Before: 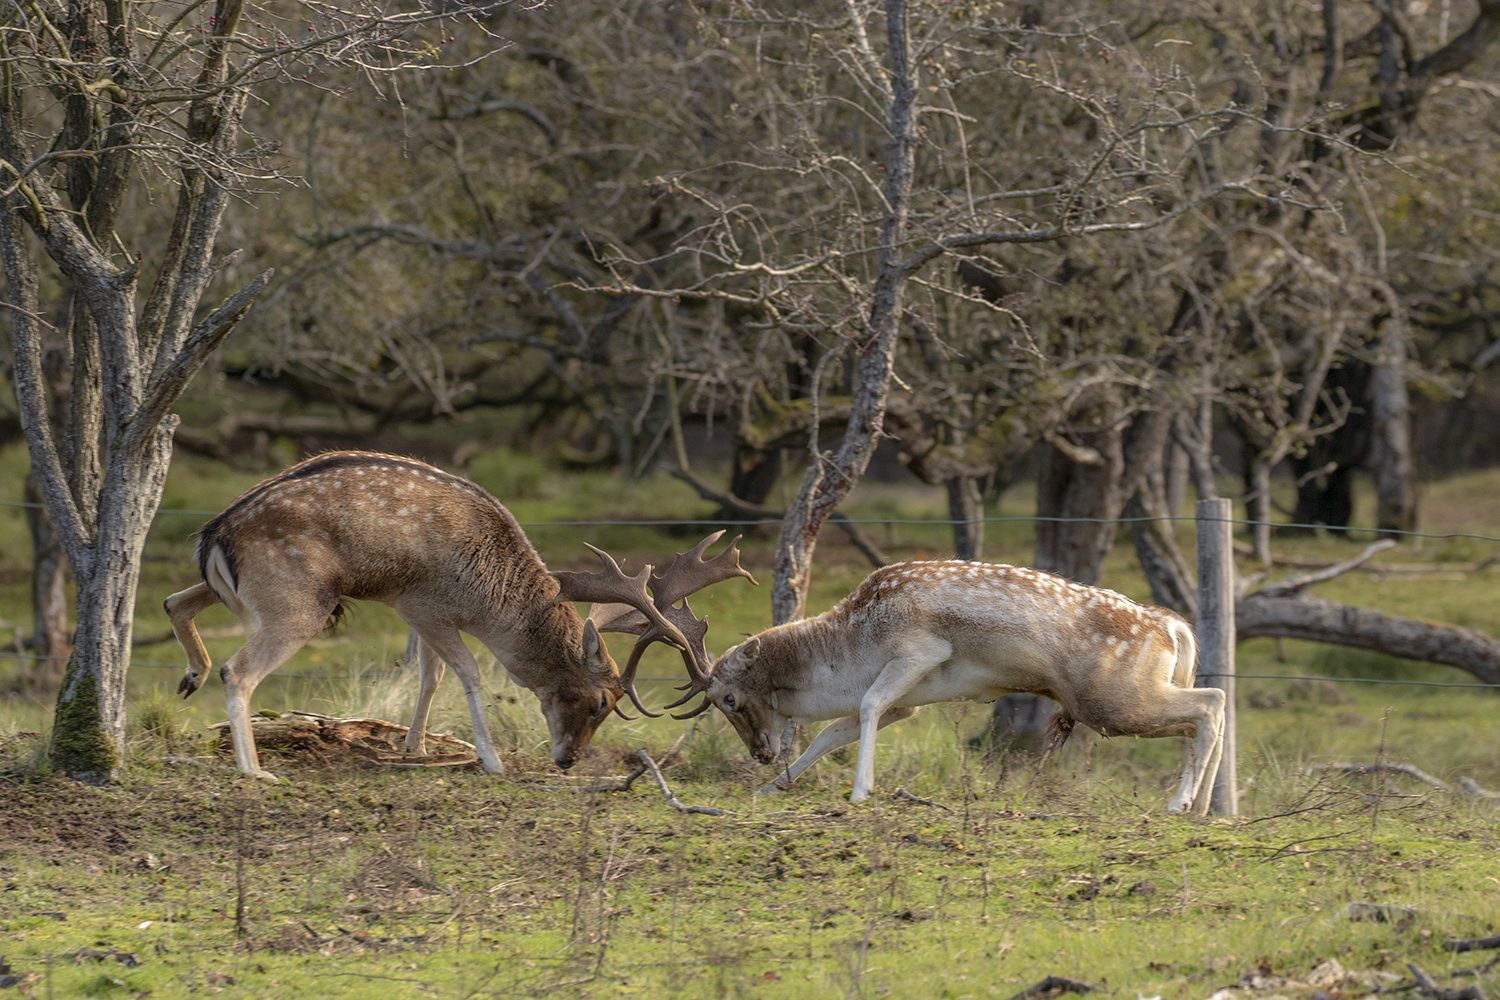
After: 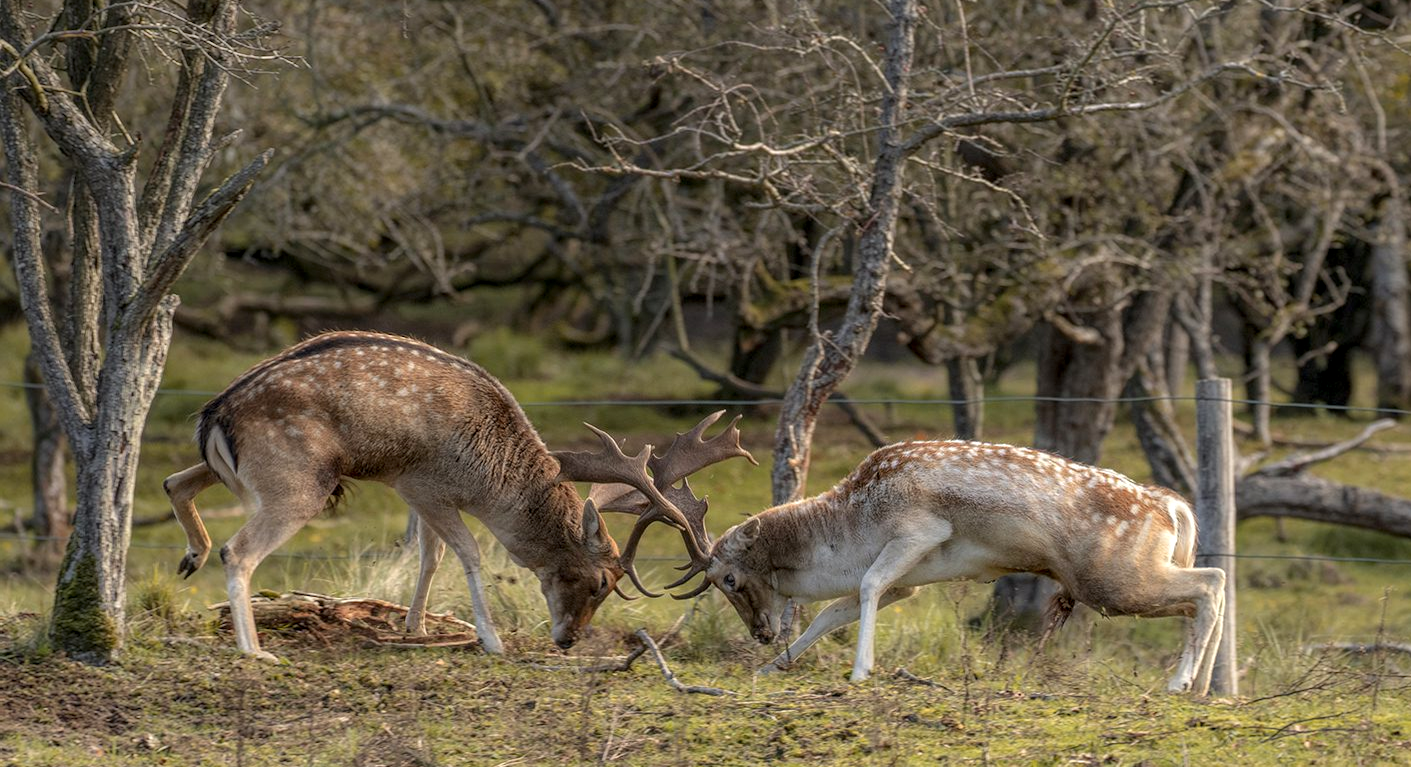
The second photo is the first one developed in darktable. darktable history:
local contrast: on, module defaults
color zones: curves: ch1 [(0.239, 0.552) (0.75, 0.5)]; ch2 [(0.25, 0.462) (0.749, 0.457)]
crop and rotate: angle 0.038°, top 11.965%, right 5.826%, bottom 11.219%
